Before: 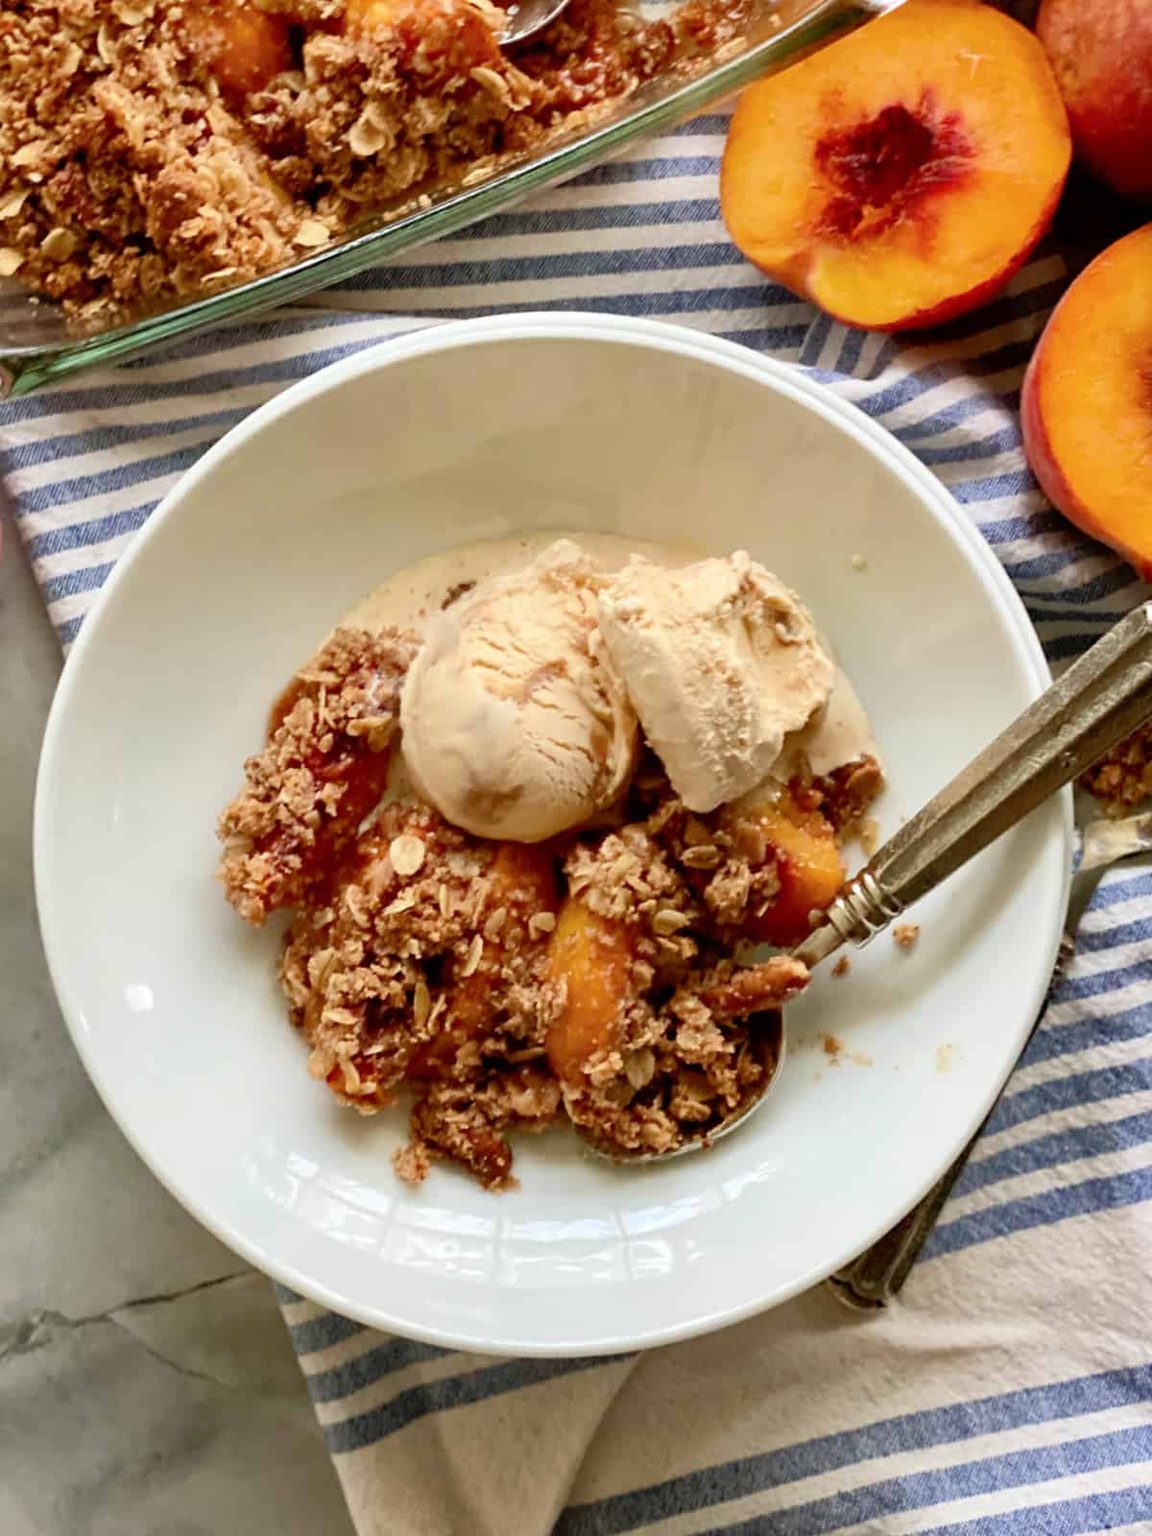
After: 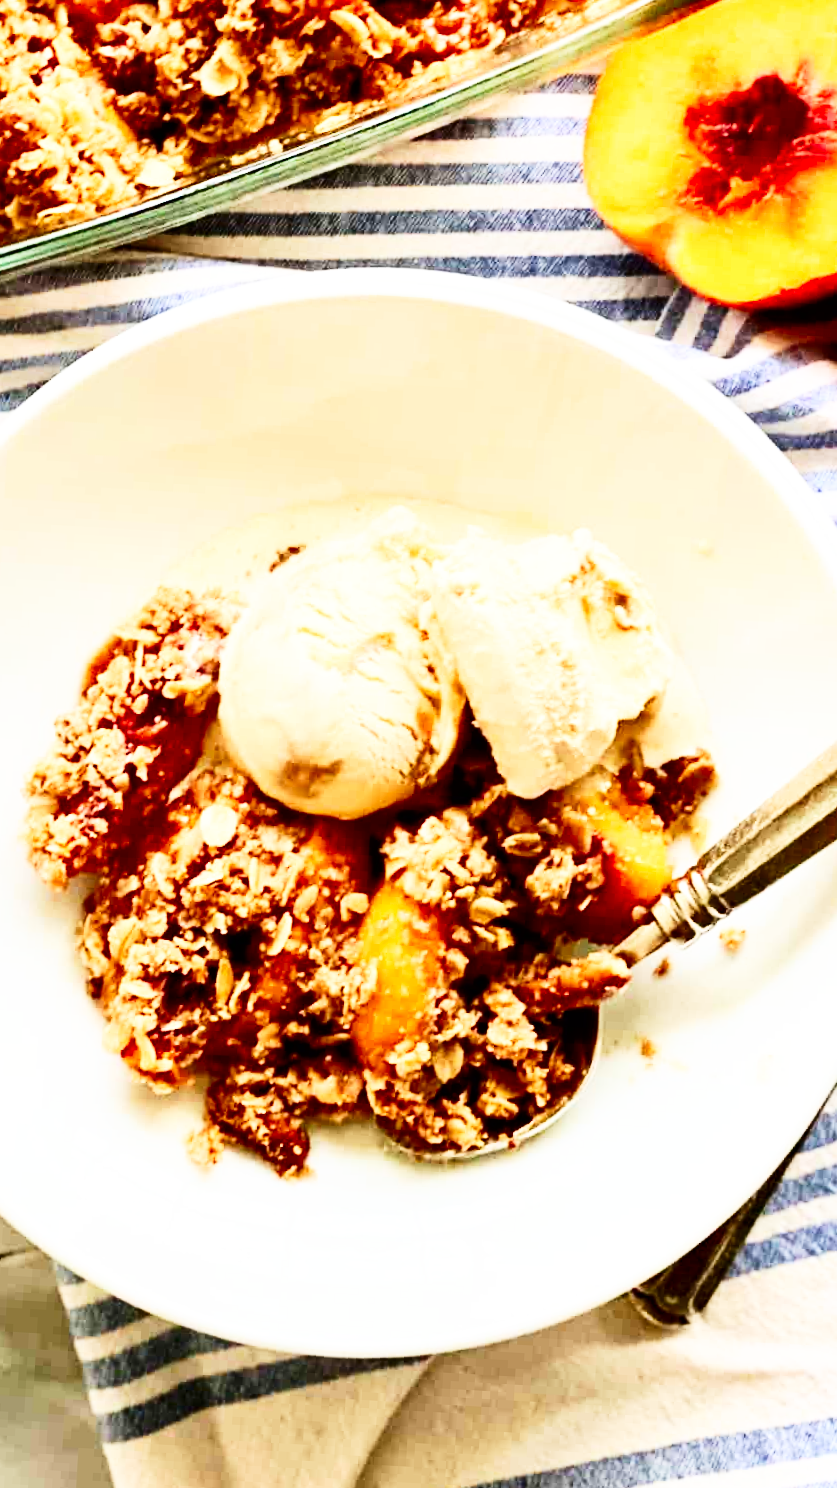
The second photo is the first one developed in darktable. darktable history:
crop and rotate: angle -3.27°, left 14.277%, top 0.028%, right 10.766%, bottom 0.028%
base curve: curves: ch0 [(0, 0) (0.007, 0.004) (0.027, 0.03) (0.046, 0.07) (0.207, 0.54) (0.442, 0.872) (0.673, 0.972) (1, 1)], preserve colors none
contrast brightness saturation: contrast 0.28
